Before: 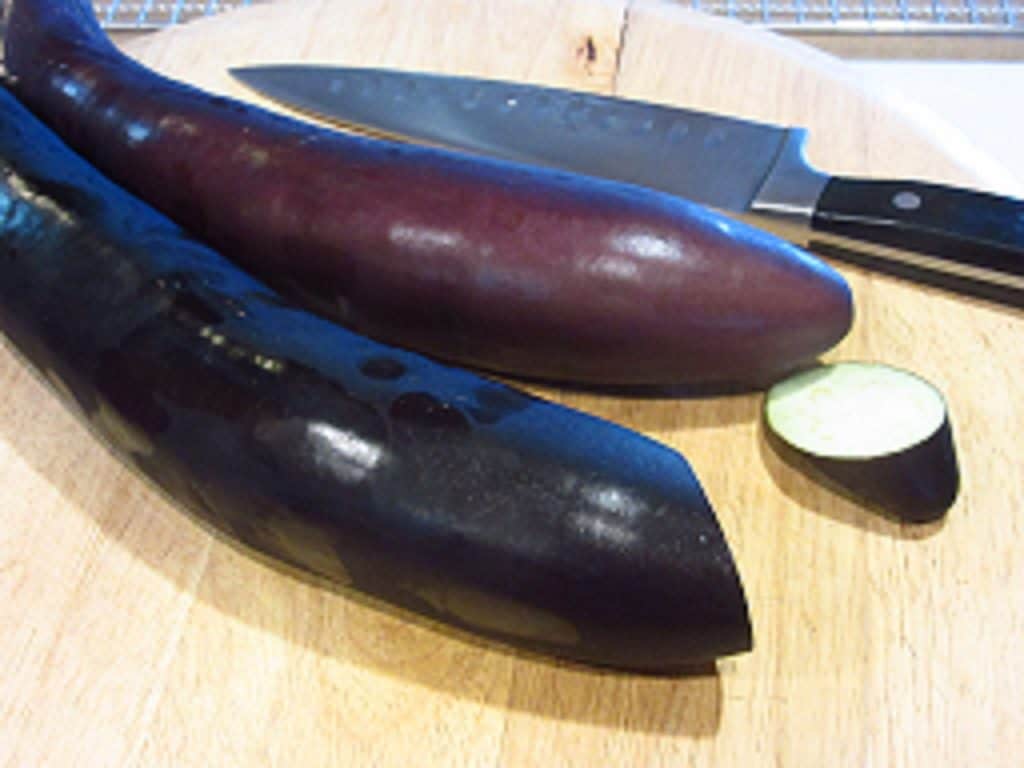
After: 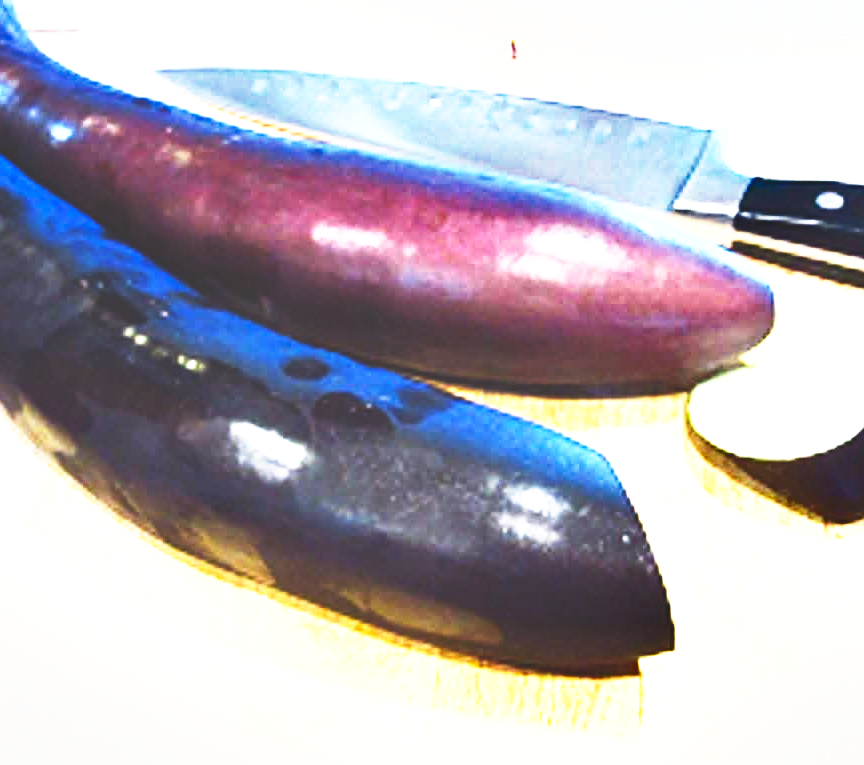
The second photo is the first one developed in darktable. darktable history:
exposure: black level correction 0, exposure 2 EV, compensate highlight preservation false
crop: left 7.598%, right 7.873%
base curve: curves: ch0 [(0, 0.036) (0.007, 0.037) (0.604, 0.887) (1, 1)], preserve colors none
shadows and highlights: soften with gaussian
